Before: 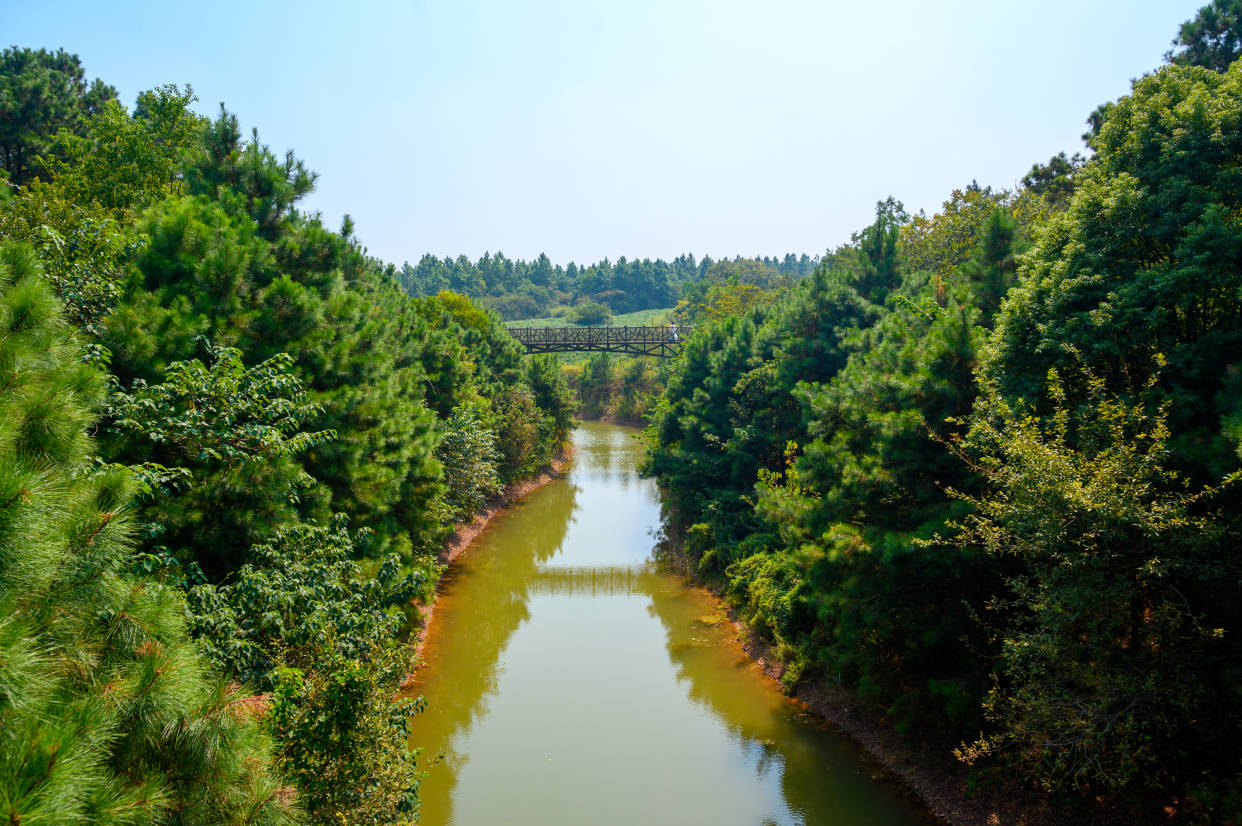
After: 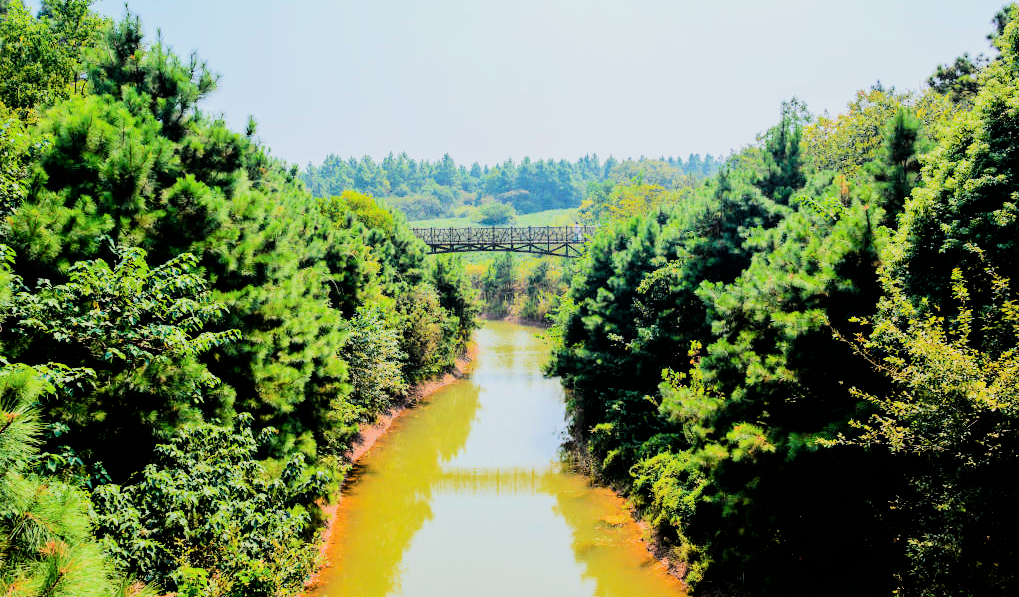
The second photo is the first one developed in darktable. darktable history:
crop: left 7.747%, top 12.19%, right 10.186%, bottom 15.458%
tone equalizer: -7 EV 0.163 EV, -6 EV 0.618 EV, -5 EV 1.17 EV, -4 EV 1.34 EV, -3 EV 1.13 EV, -2 EV 0.6 EV, -1 EV 0.15 EV, edges refinement/feathering 500, mask exposure compensation -1.57 EV, preserve details no
filmic rgb: black relative exposure -4.97 EV, white relative exposure 3.97 EV, hardness 2.89, contrast 1.385, iterations of high-quality reconstruction 0
